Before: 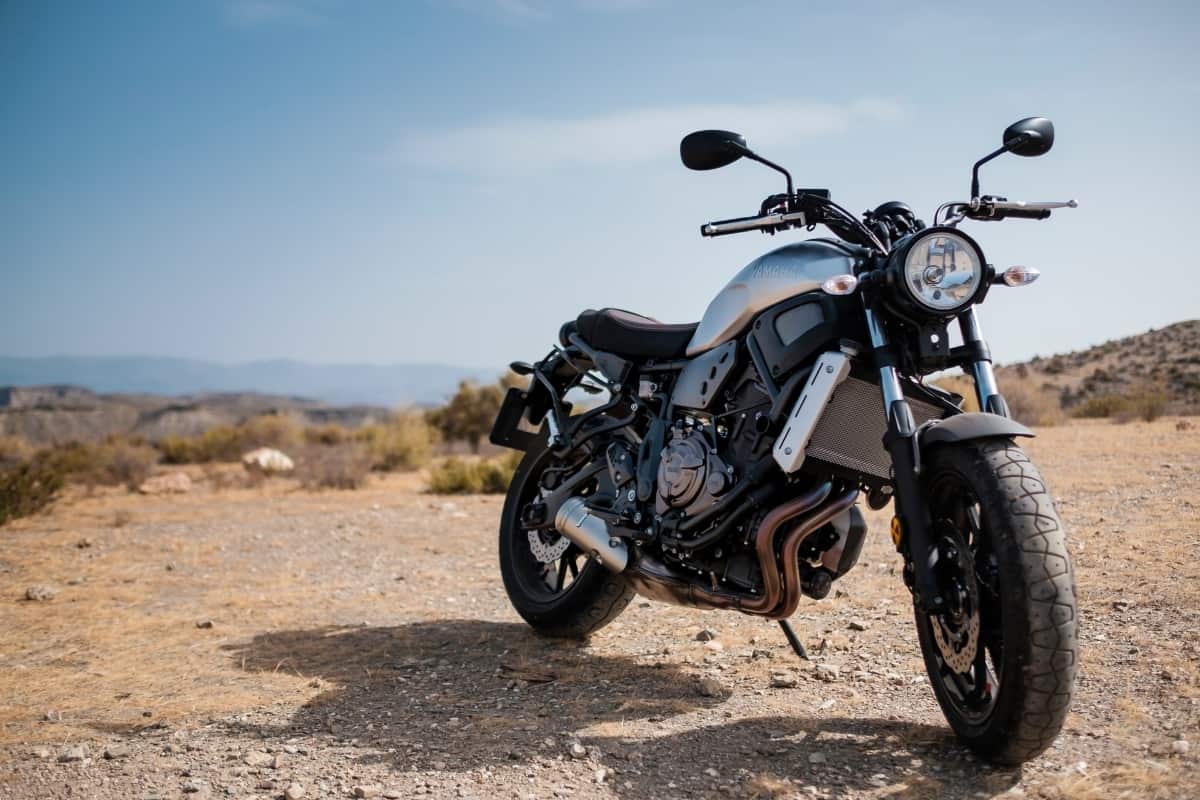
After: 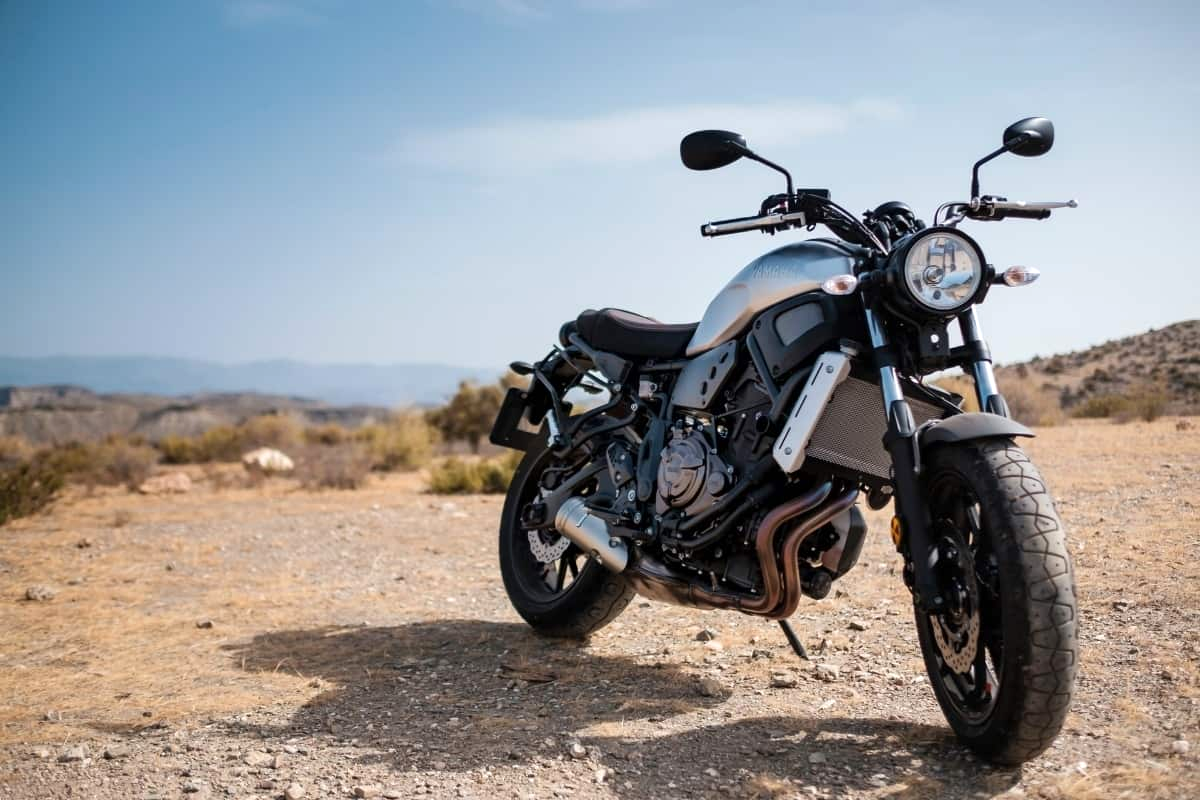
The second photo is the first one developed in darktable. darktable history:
white balance: emerald 1
exposure: exposure 0.2 EV, compensate highlight preservation false
